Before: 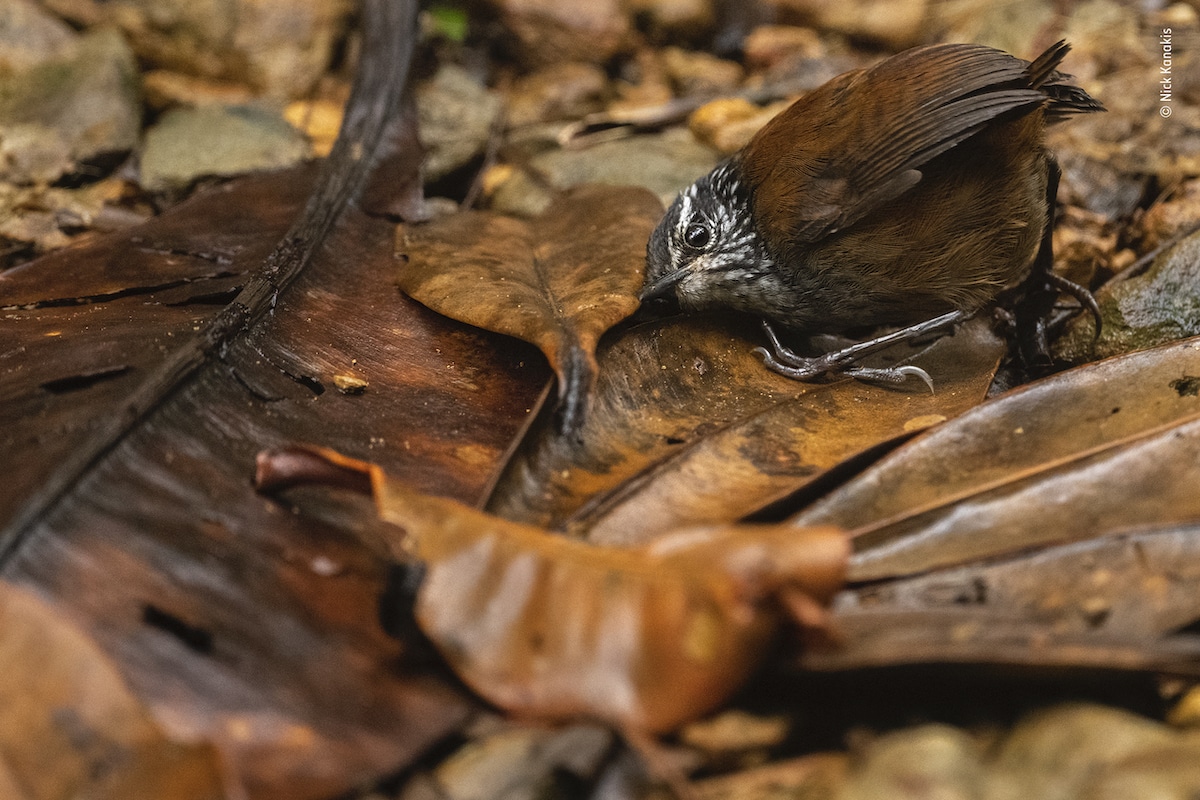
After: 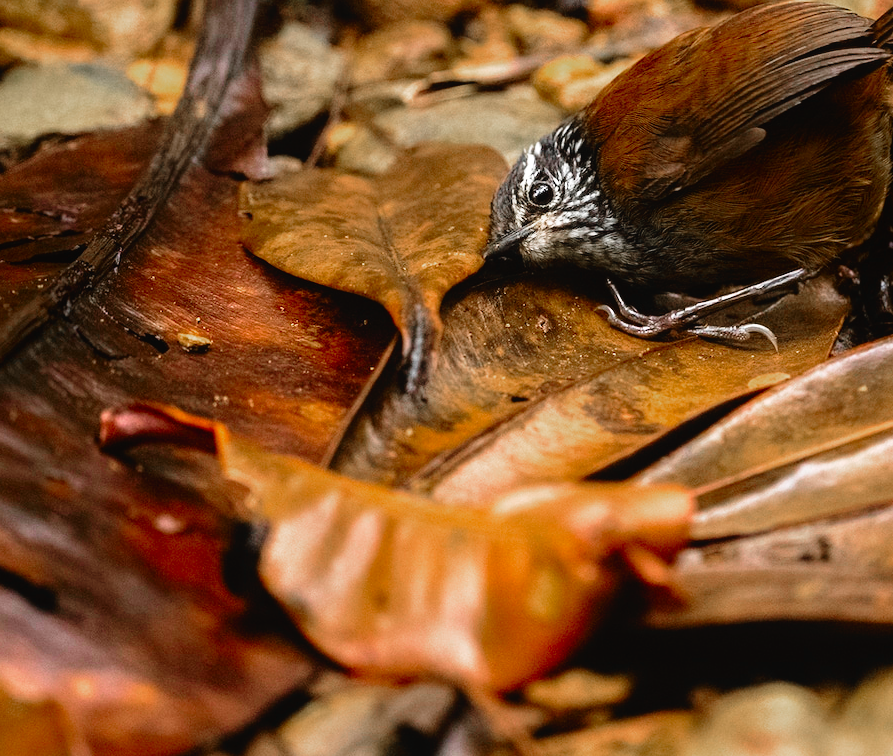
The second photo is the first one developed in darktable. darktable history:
shadows and highlights: shadows -52.42, highlights 88.04, soften with gaussian
crop and rotate: left 13.018%, top 5.386%, right 12.564%
tone equalizer: -8 EV -0.765 EV, -7 EV -0.679 EV, -6 EV -0.611 EV, -5 EV -0.42 EV, -3 EV 0.365 EV, -2 EV 0.6 EV, -1 EV 0.694 EV, +0 EV 0.748 EV
velvia: strength 27.36%
exposure: compensate exposure bias true, compensate highlight preservation false
color zones: curves: ch0 [(0, 0.48) (0.209, 0.398) (0.305, 0.332) (0.429, 0.493) (0.571, 0.5) (0.714, 0.5) (0.857, 0.5) (1, 0.48)]; ch1 [(0, 0.736) (0.143, 0.625) (0.225, 0.371) (0.429, 0.256) (0.571, 0.241) (0.714, 0.213) (0.857, 0.48) (1, 0.736)]; ch2 [(0, 0.448) (0.143, 0.498) (0.286, 0.5) (0.429, 0.5) (0.571, 0.5) (0.714, 0.5) (0.857, 0.5) (1, 0.448)]
tone curve: curves: ch0 [(0, 0.021) (0.049, 0.044) (0.152, 0.14) (0.328, 0.377) (0.473, 0.543) (0.641, 0.705) (0.85, 0.894) (1, 0.969)]; ch1 [(0, 0) (0.302, 0.331) (0.427, 0.433) (0.472, 0.47) (0.502, 0.503) (0.527, 0.521) (0.564, 0.58) (0.614, 0.626) (0.677, 0.701) (0.859, 0.885) (1, 1)]; ch2 [(0, 0) (0.33, 0.301) (0.447, 0.44) (0.487, 0.496) (0.502, 0.516) (0.535, 0.563) (0.565, 0.593) (0.618, 0.628) (1, 1)], preserve colors none
